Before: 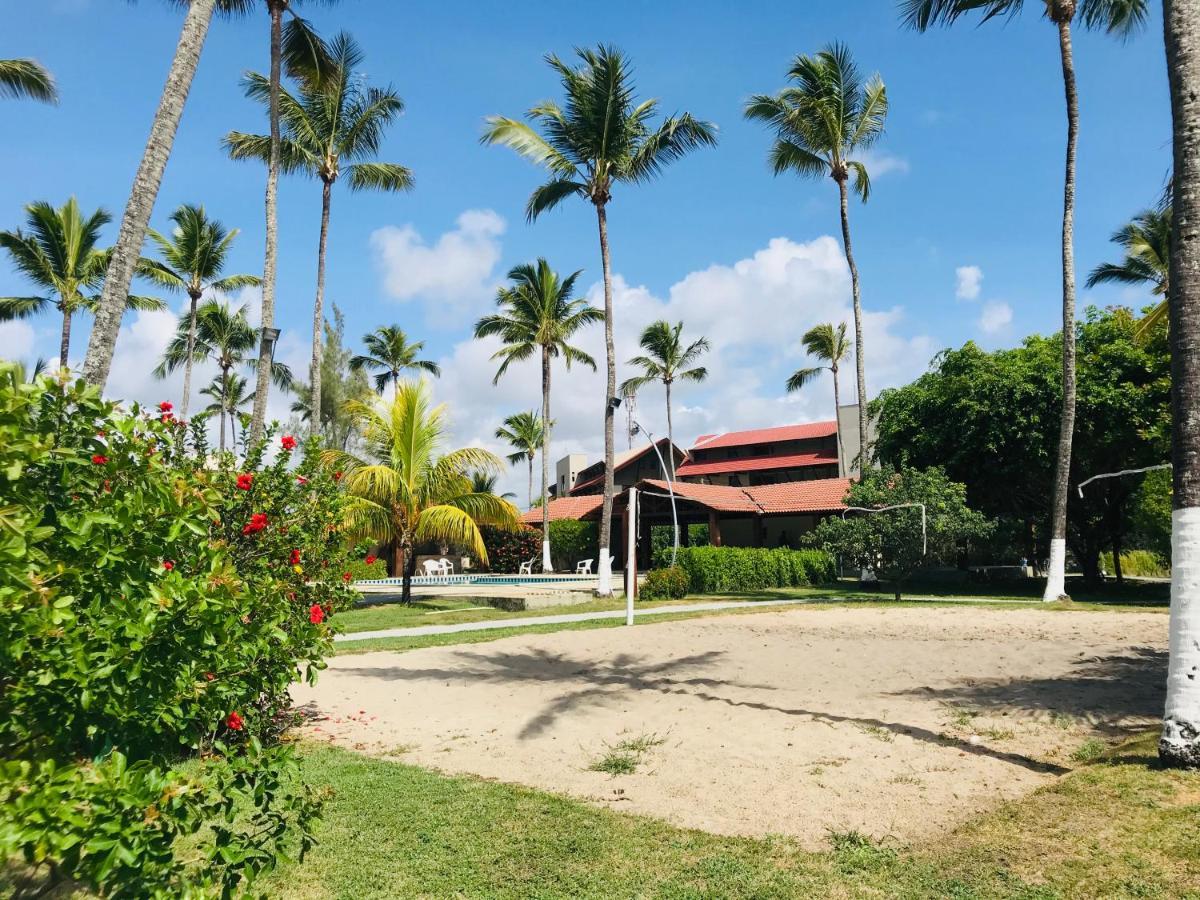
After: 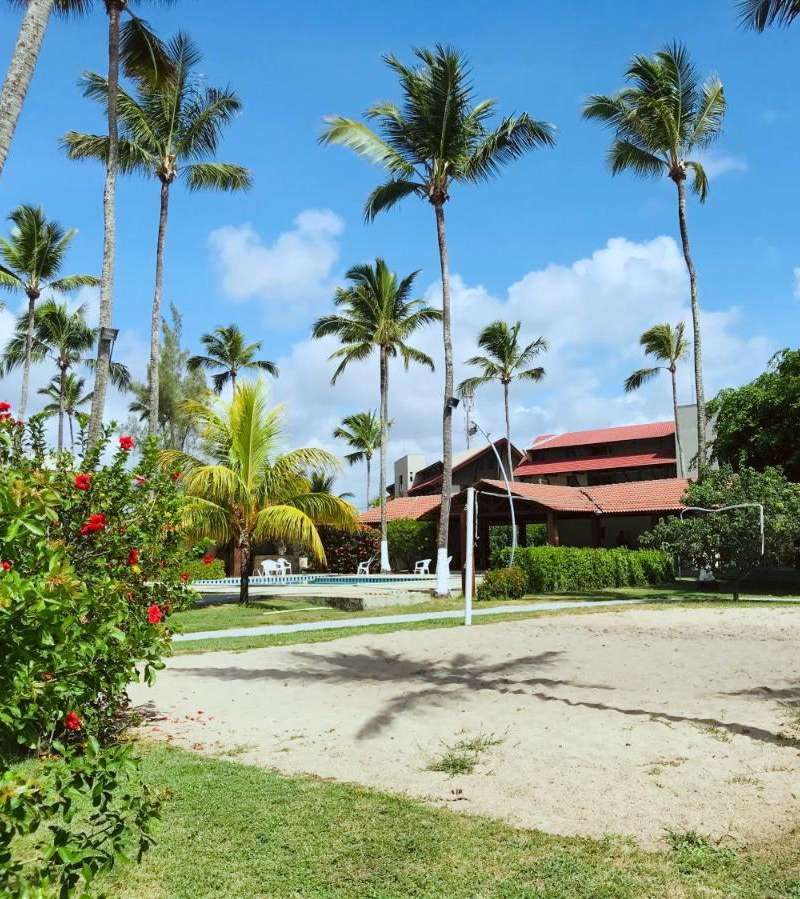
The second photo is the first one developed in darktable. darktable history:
white balance: red 0.976, blue 1.04
color correction: highlights a* -4.98, highlights b* -3.76, shadows a* 3.83, shadows b* 4.08
crop and rotate: left 13.537%, right 19.796%
